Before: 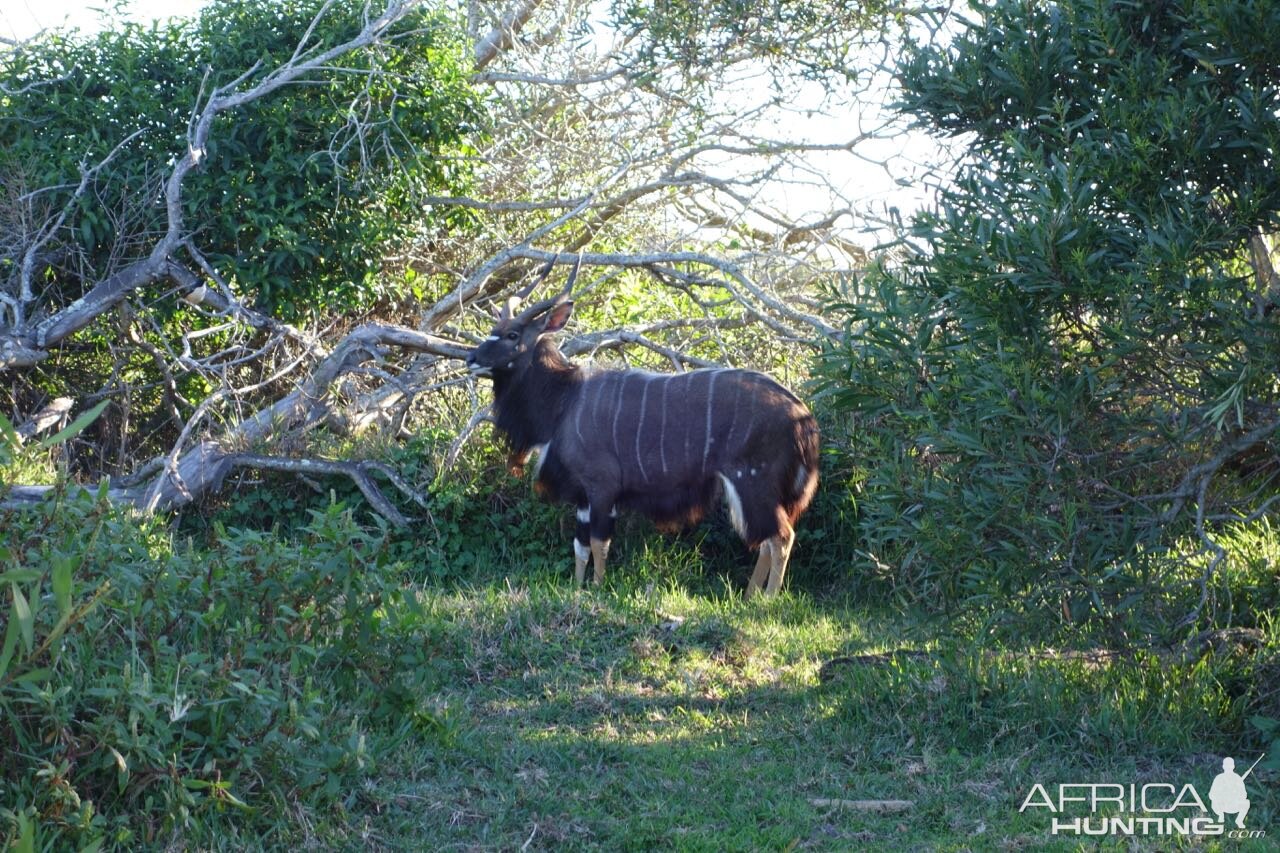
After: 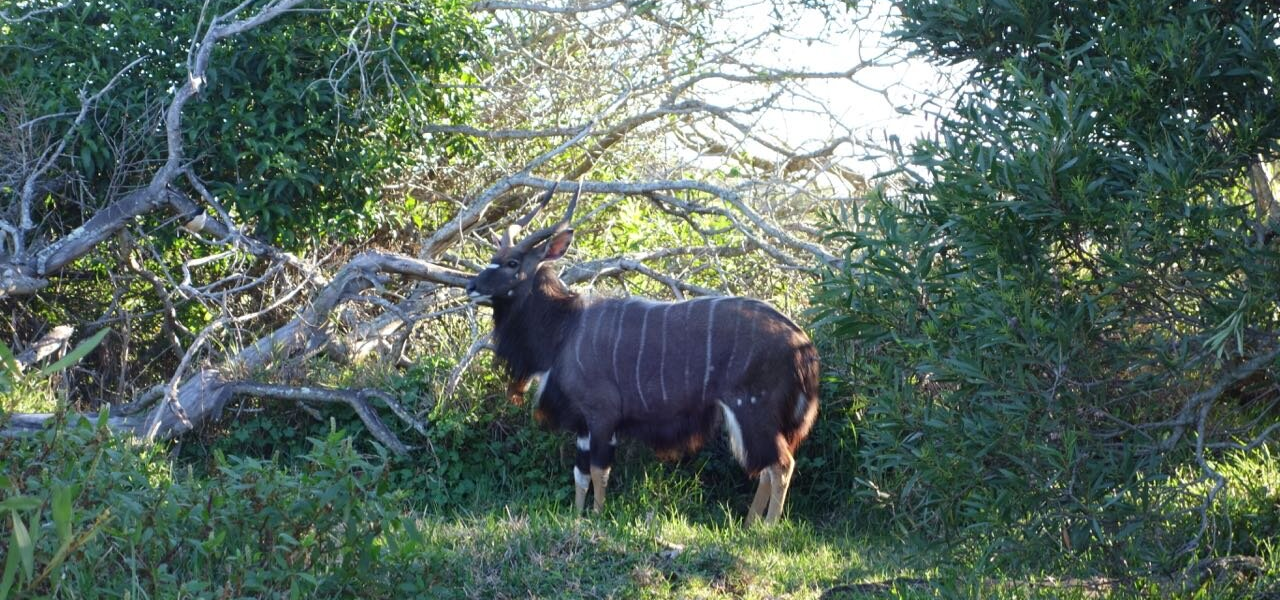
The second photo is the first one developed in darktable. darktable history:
tone equalizer: -7 EV 0.098 EV
crop and rotate: top 8.458%, bottom 21.184%
